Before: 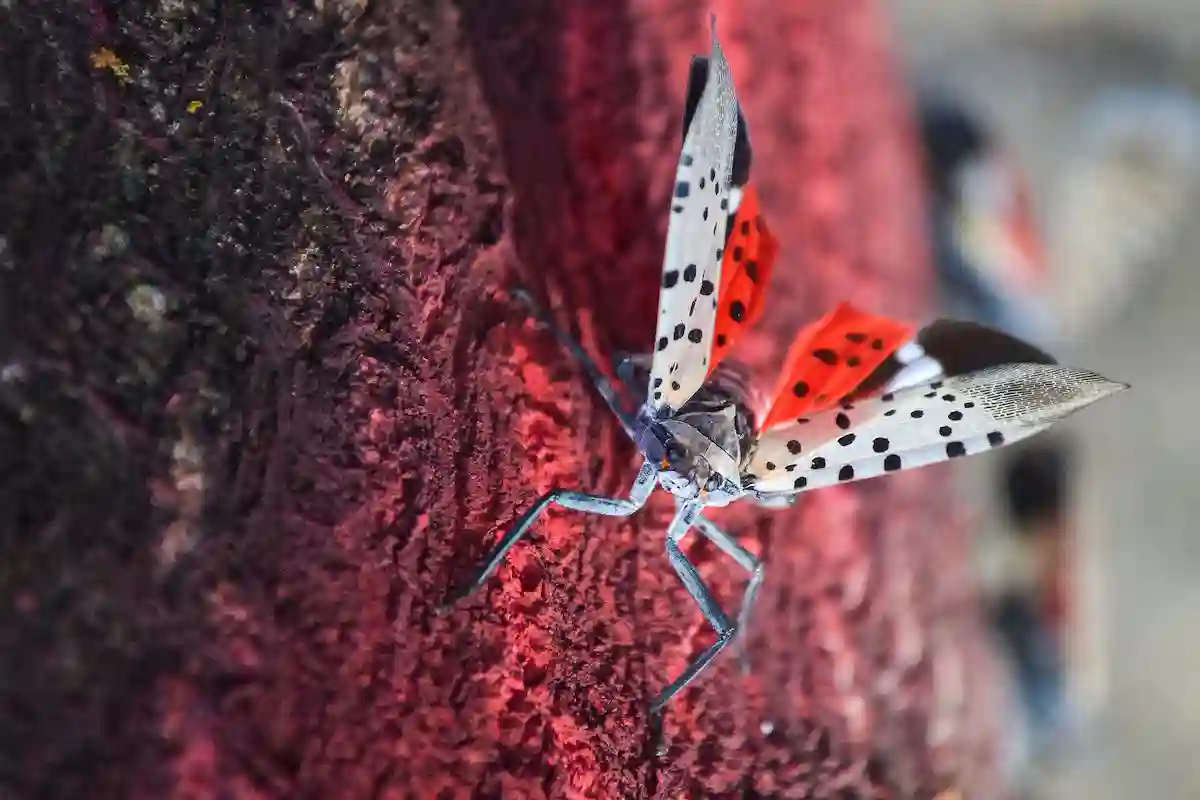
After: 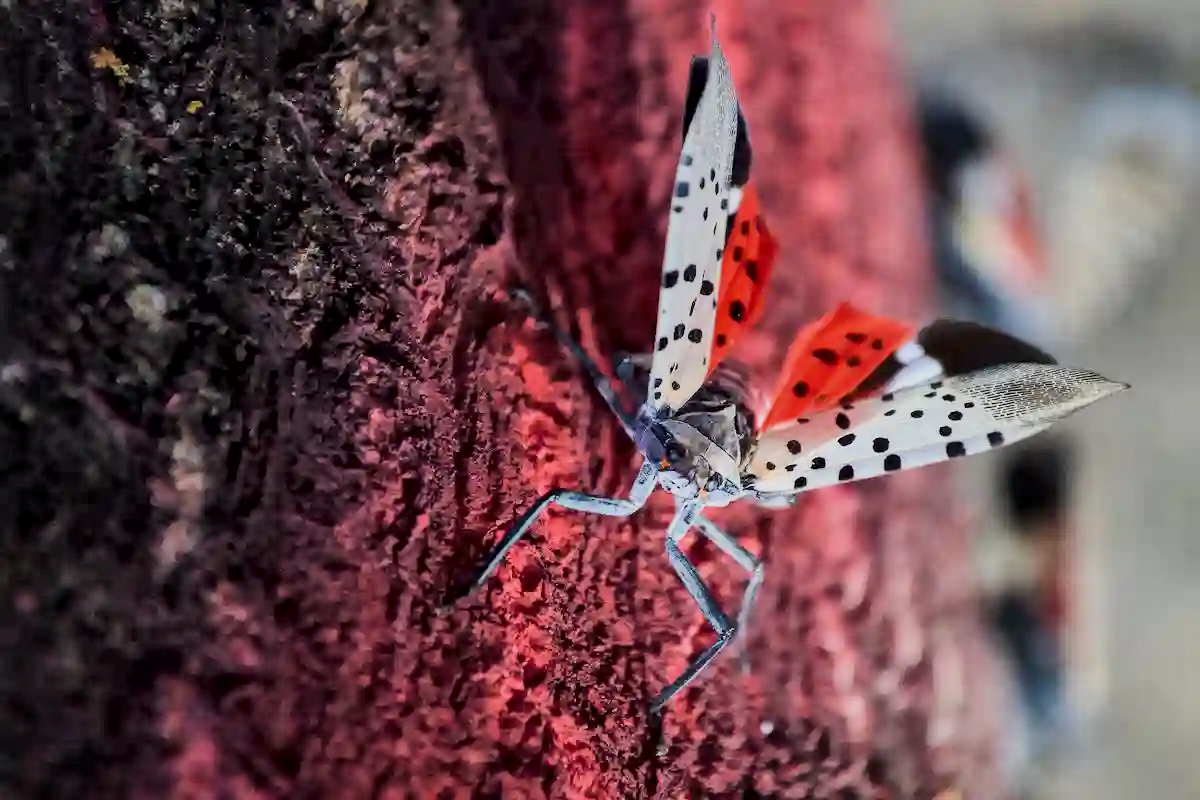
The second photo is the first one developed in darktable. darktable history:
local contrast: mode bilateral grid, contrast 20, coarseness 50, detail 159%, midtone range 0.2
filmic rgb: black relative exposure -8.42 EV, white relative exposure 4.68 EV, hardness 3.82, color science v6 (2022)
